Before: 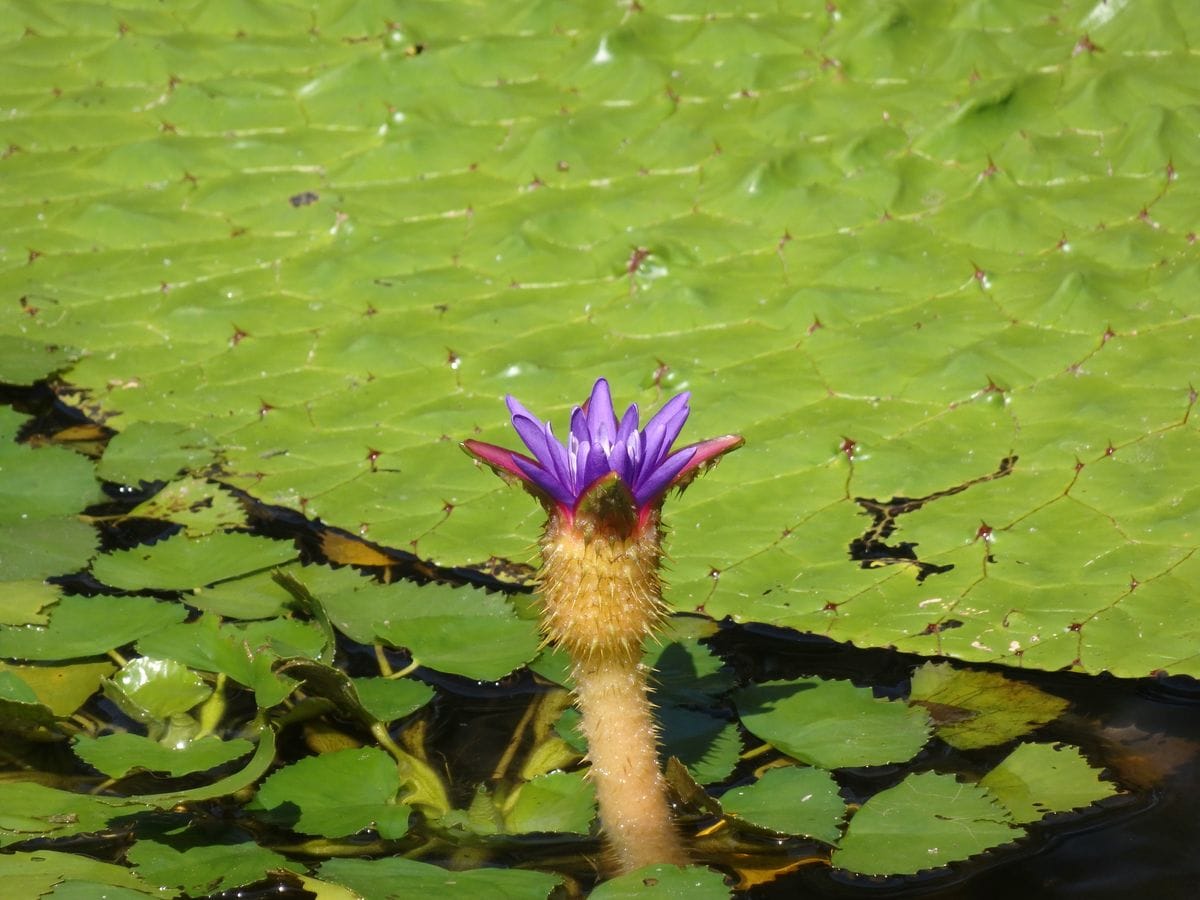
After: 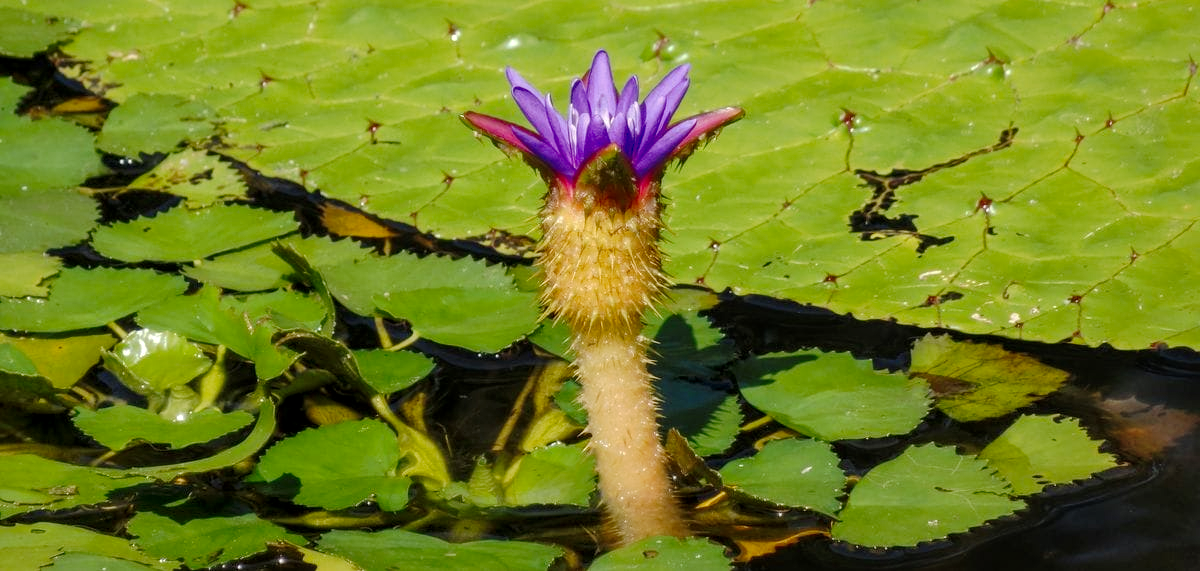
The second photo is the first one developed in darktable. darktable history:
local contrast: on, module defaults
shadows and highlights: on, module defaults
crop and rotate: top 36.519%
tone curve: curves: ch0 [(0.003, 0) (0.066, 0.031) (0.163, 0.112) (0.264, 0.238) (0.395, 0.421) (0.517, 0.56) (0.684, 0.734) (0.791, 0.814) (1, 1)]; ch1 [(0, 0) (0.164, 0.115) (0.337, 0.332) (0.39, 0.398) (0.464, 0.461) (0.501, 0.5) (0.507, 0.5) (0.534, 0.532) (0.577, 0.59) (0.652, 0.681) (0.733, 0.749) (0.811, 0.796) (1, 1)]; ch2 [(0, 0) (0.337, 0.382) (0.464, 0.476) (0.501, 0.502) (0.527, 0.54) (0.551, 0.565) (0.6, 0.59) (0.687, 0.675) (1, 1)], preserve colors none
